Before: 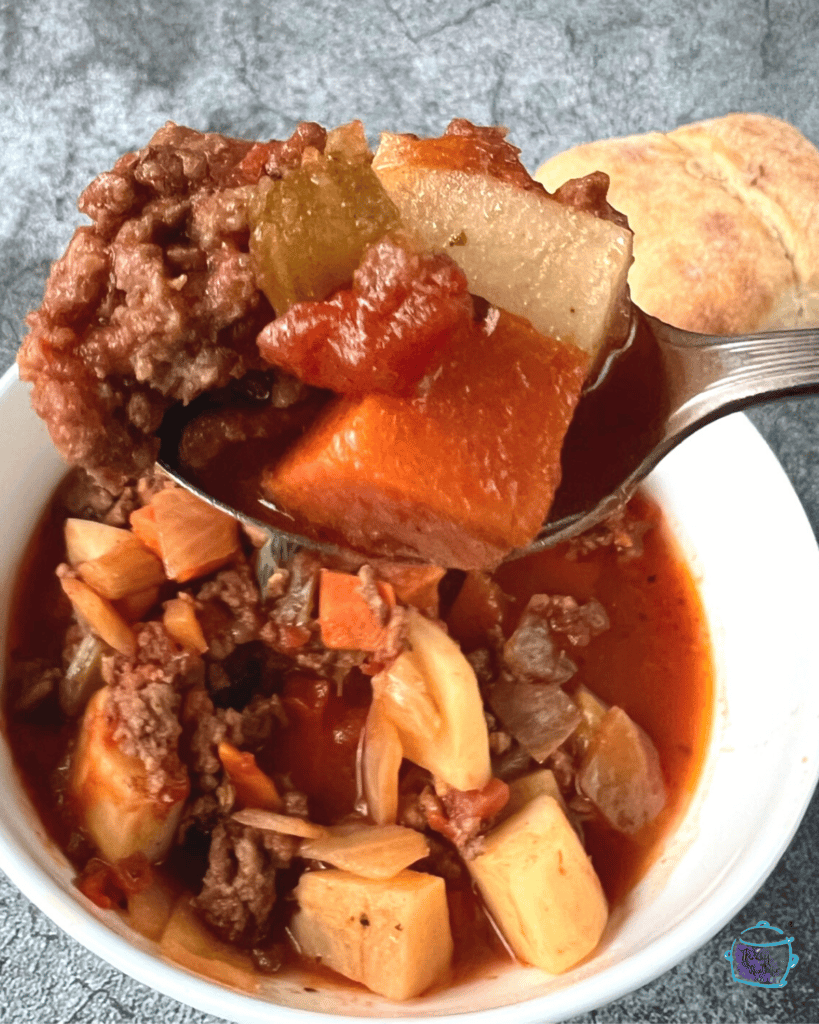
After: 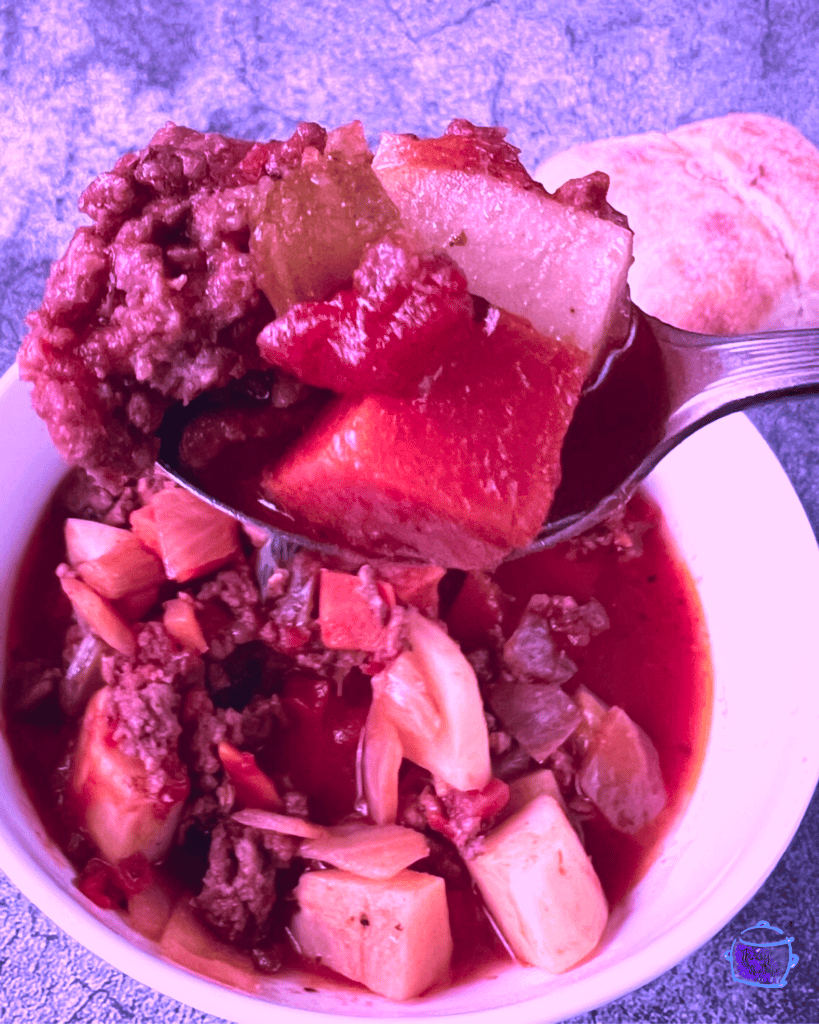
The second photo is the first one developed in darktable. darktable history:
velvia: strength 24.96%
color calibration: output R [0.946, 0.065, -0.013, 0], output G [-0.246, 1.264, -0.017, 0], output B [0.046, -0.098, 1.05, 0], illuminant custom, x 0.38, y 0.481, temperature 4449.39 K, saturation algorithm version 1 (2020)
exposure: exposure -0.069 EV, compensate exposure bias true, compensate highlight preservation false
